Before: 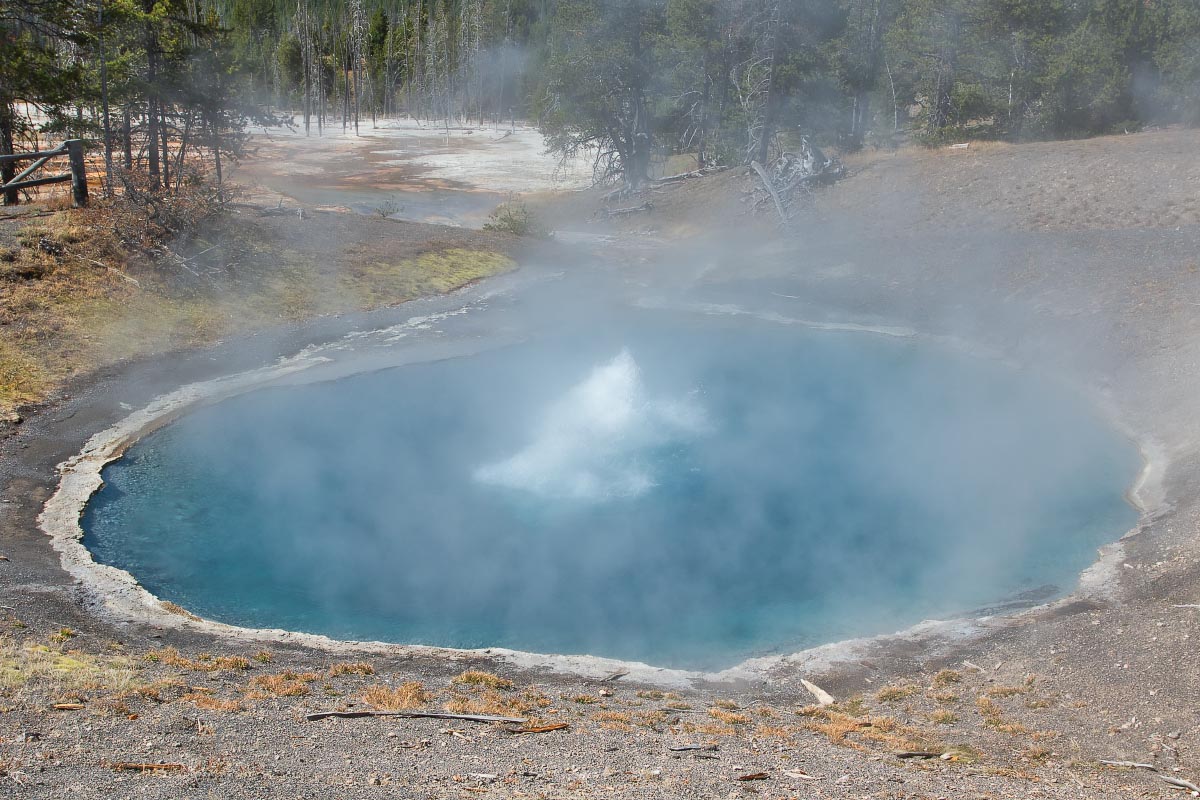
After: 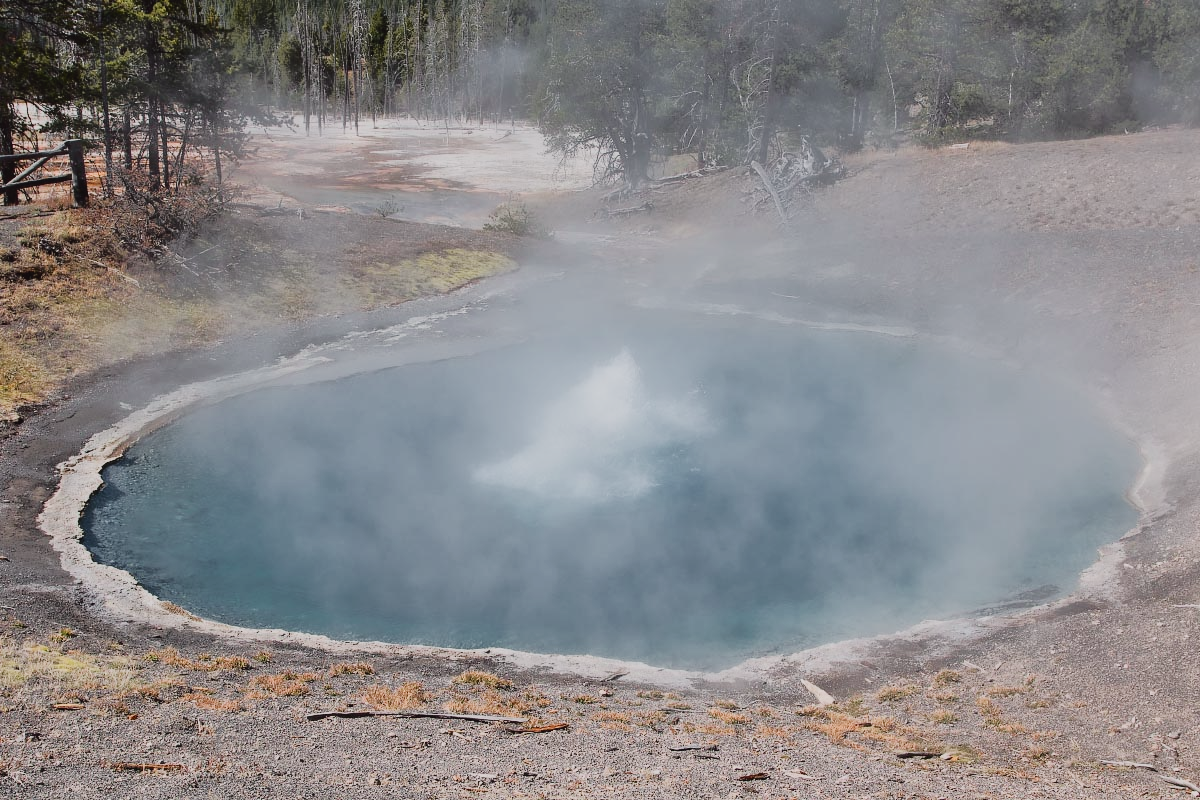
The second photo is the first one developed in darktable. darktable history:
tone curve: curves: ch0 [(0, 0.032) (0.094, 0.08) (0.265, 0.208) (0.41, 0.417) (0.498, 0.496) (0.638, 0.673) (0.819, 0.841) (0.96, 0.899)]; ch1 [(0, 0) (0.161, 0.092) (0.37, 0.302) (0.417, 0.434) (0.495, 0.504) (0.576, 0.589) (0.725, 0.765) (1, 1)]; ch2 [(0, 0) (0.352, 0.403) (0.45, 0.469) (0.521, 0.515) (0.59, 0.579) (1, 1)], color space Lab, independent channels, preserve colors none
filmic rgb: black relative exposure -7.65 EV, white relative exposure 4.56 EV, hardness 3.61
color zones: curves: ch2 [(0, 0.5) (0.143, 0.5) (0.286, 0.489) (0.415, 0.421) (0.571, 0.5) (0.714, 0.5) (0.857, 0.5) (1, 0.5)], mix -132.85%
